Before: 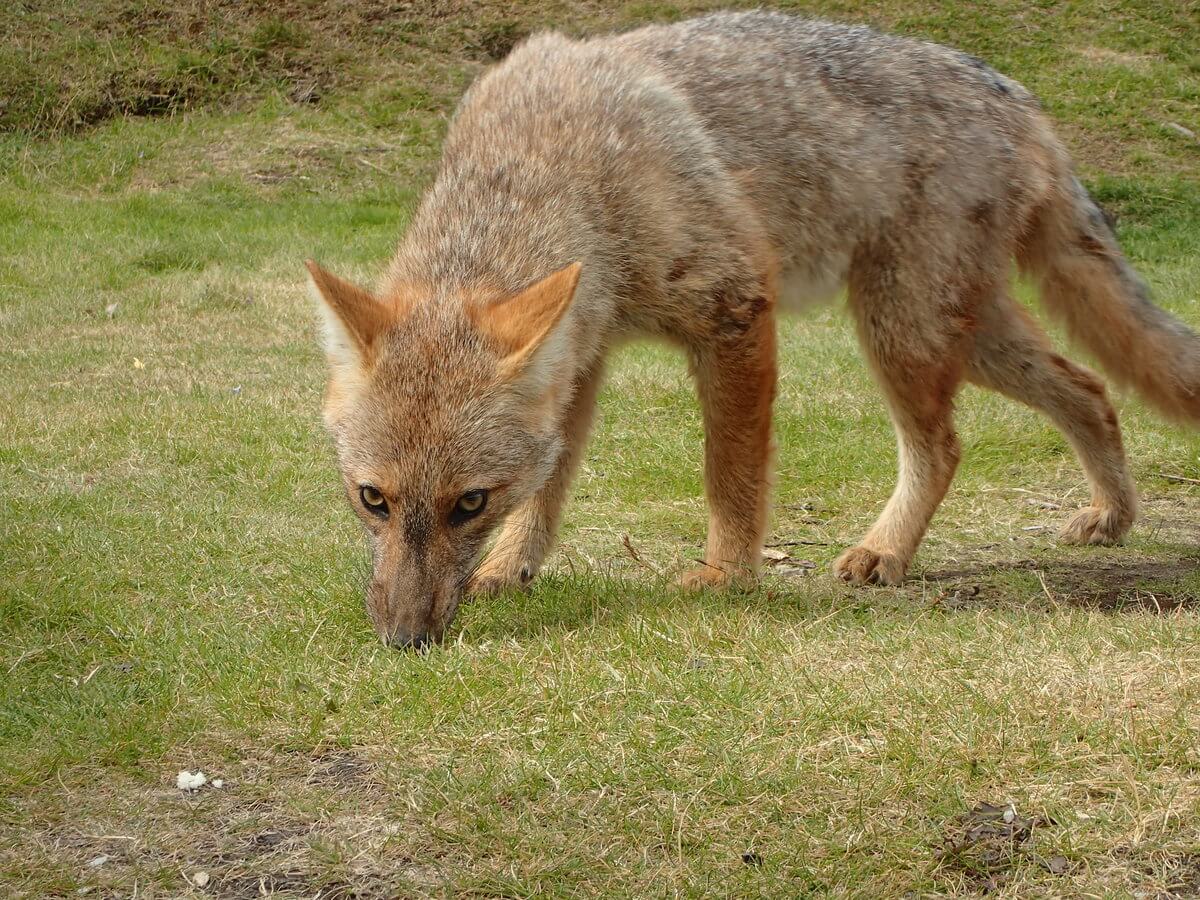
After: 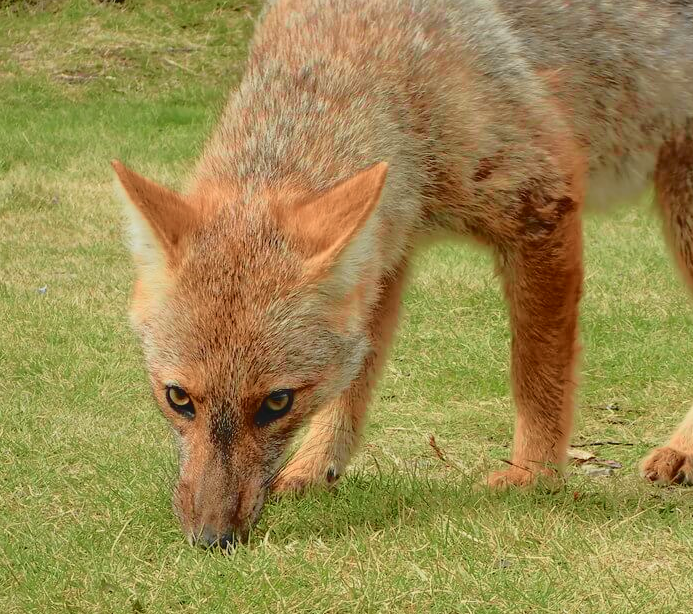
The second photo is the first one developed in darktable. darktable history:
tone curve: curves: ch0 [(0, 0) (0.081, 0.044) (0.192, 0.125) (0.283, 0.238) (0.416, 0.449) (0.495, 0.524) (0.686, 0.743) (0.826, 0.865) (0.978, 0.988)]; ch1 [(0, 0) (0.161, 0.092) (0.35, 0.33) (0.392, 0.392) (0.427, 0.426) (0.479, 0.472) (0.505, 0.497) (0.521, 0.514) (0.547, 0.568) (0.579, 0.597) (0.625, 0.627) (0.678, 0.733) (1, 1)]; ch2 [(0, 0) (0.346, 0.362) (0.404, 0.427) (0.502, 0.495) (0.531, 0.523) (0.549, 0.554) (0.582, 0.596) (0.629, 0.642) (0.717, 0.678) (1, 1)], color space Lab, independent channels, preserve colors none
exposure: compensate highlight preservation false
contrast brightness saturation: contrast -0.19, saturation 0.19
crop: left 16.202%, top 11.208%, right 26.045%, bottom 20.557%
